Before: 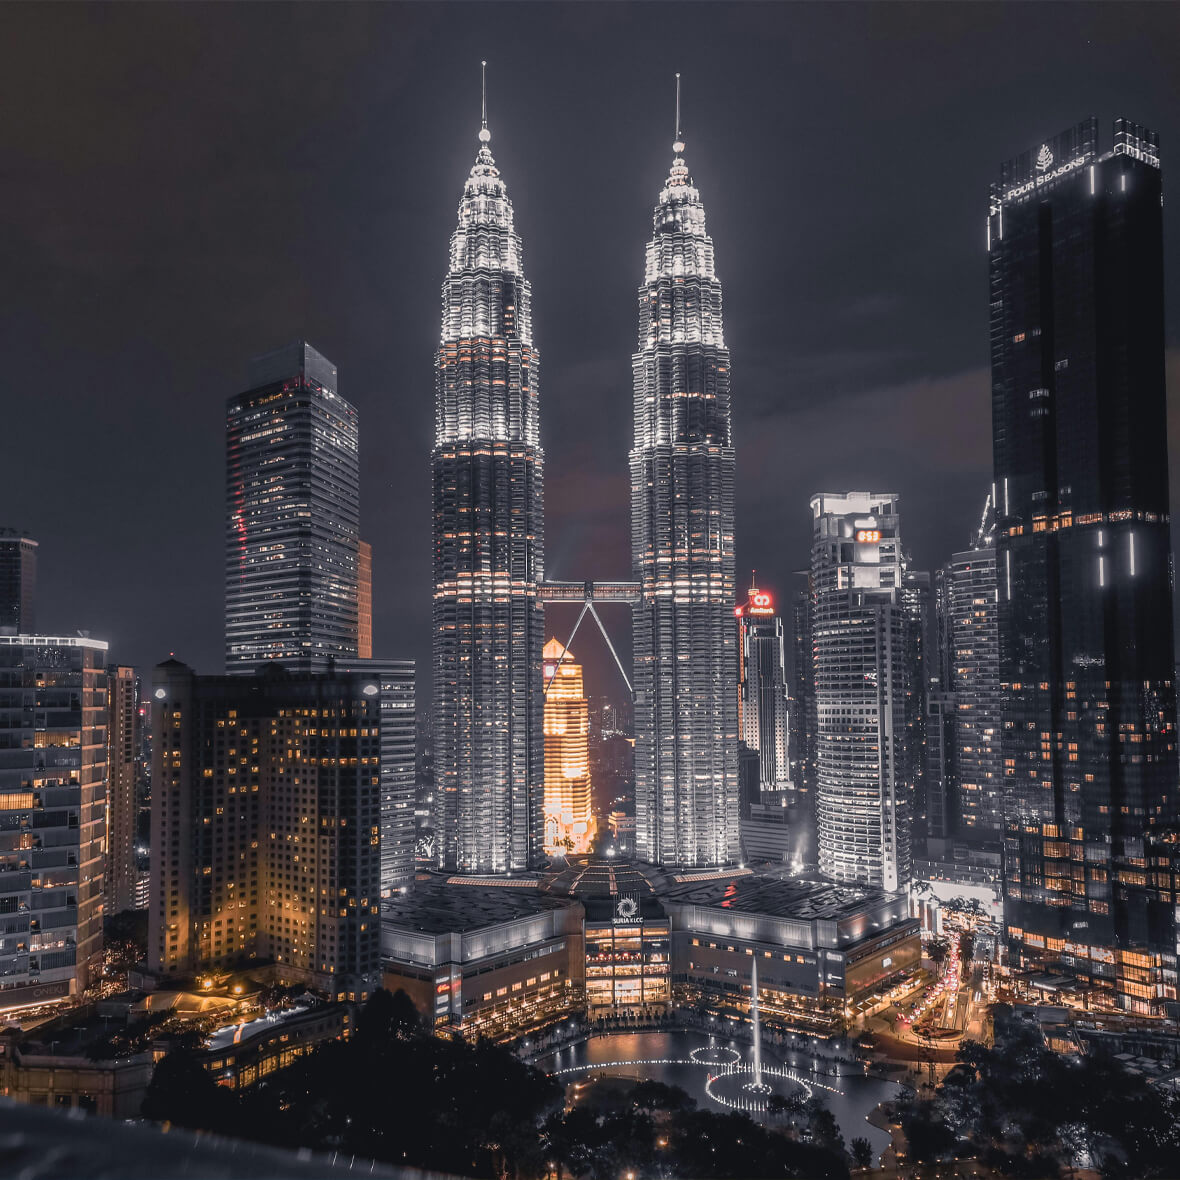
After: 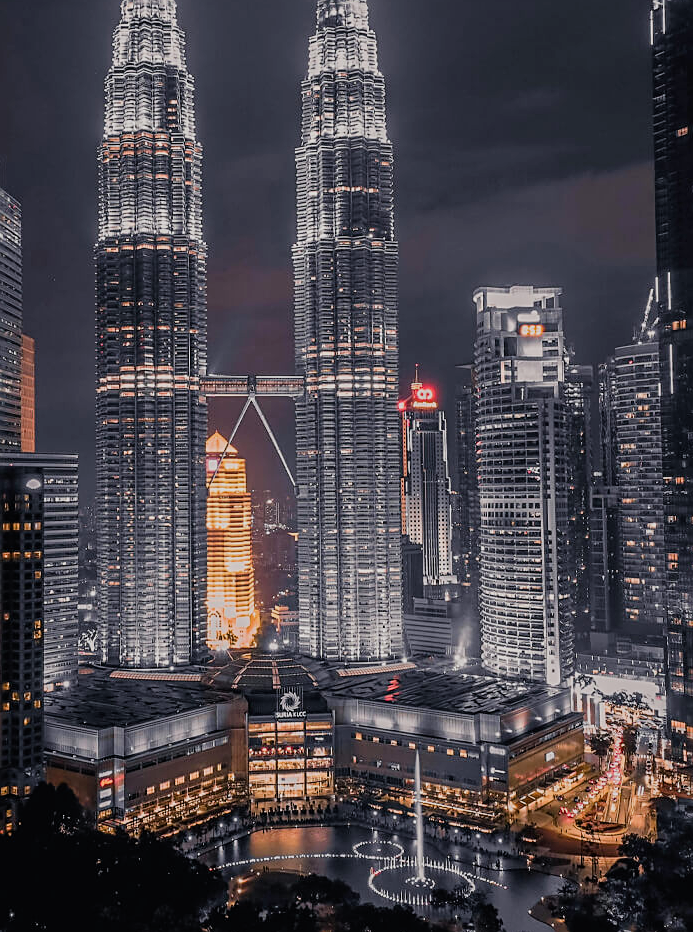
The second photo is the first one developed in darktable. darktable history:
sharpen: on, module defaults
filmic rgb: black relative exposure -7.65 EV, white relative exposure 4.56 EV, hardness 3.61
color correction: highlights b* -0.06, saturation 1.26
crop and rotate: left 28.573%, top 17.489%, right 12.637%, bottom 3.474%
